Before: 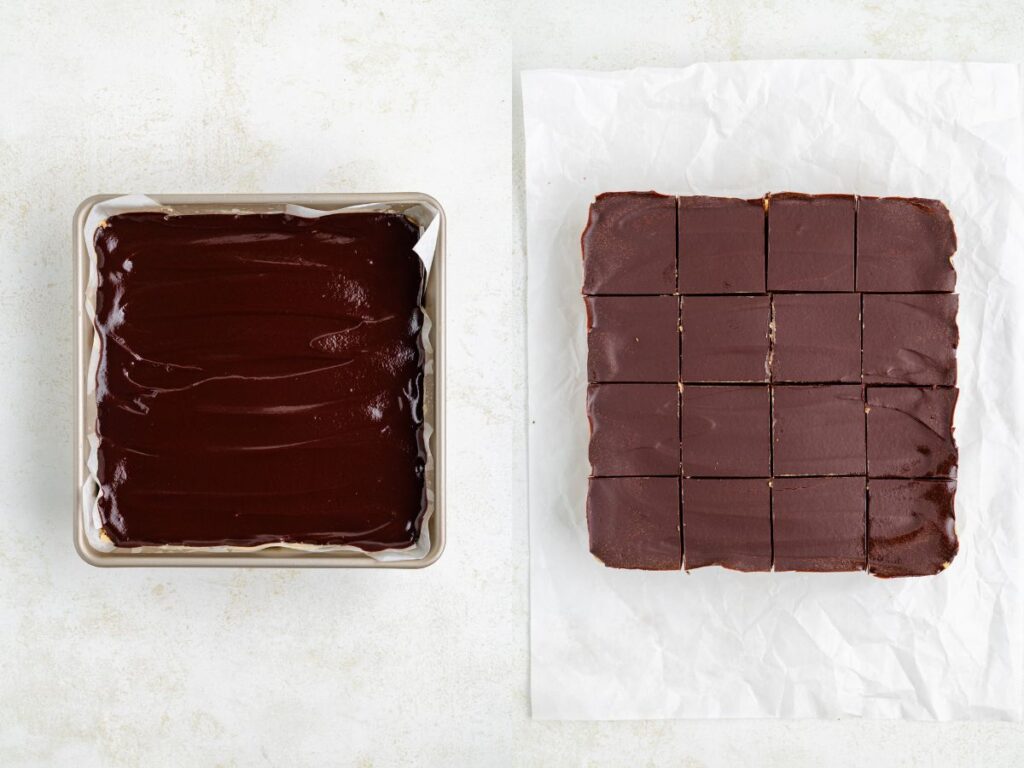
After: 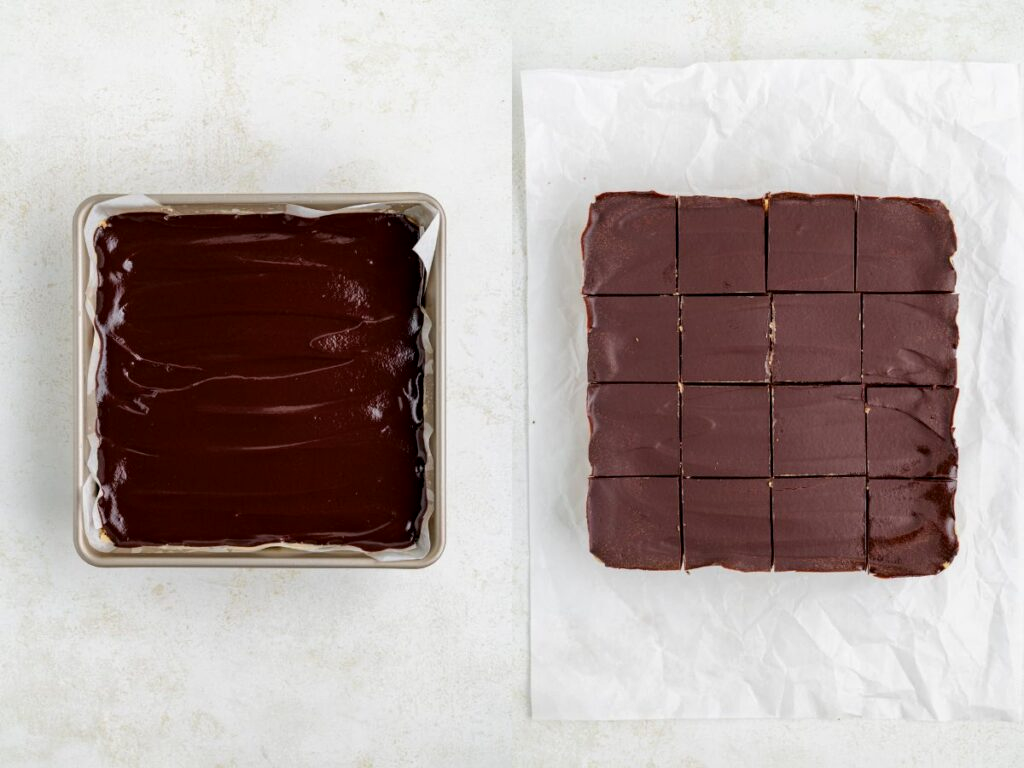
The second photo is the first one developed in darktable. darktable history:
local contrast: highlights 63%, shadows 108%, detail 107%, midtone range 0.525
